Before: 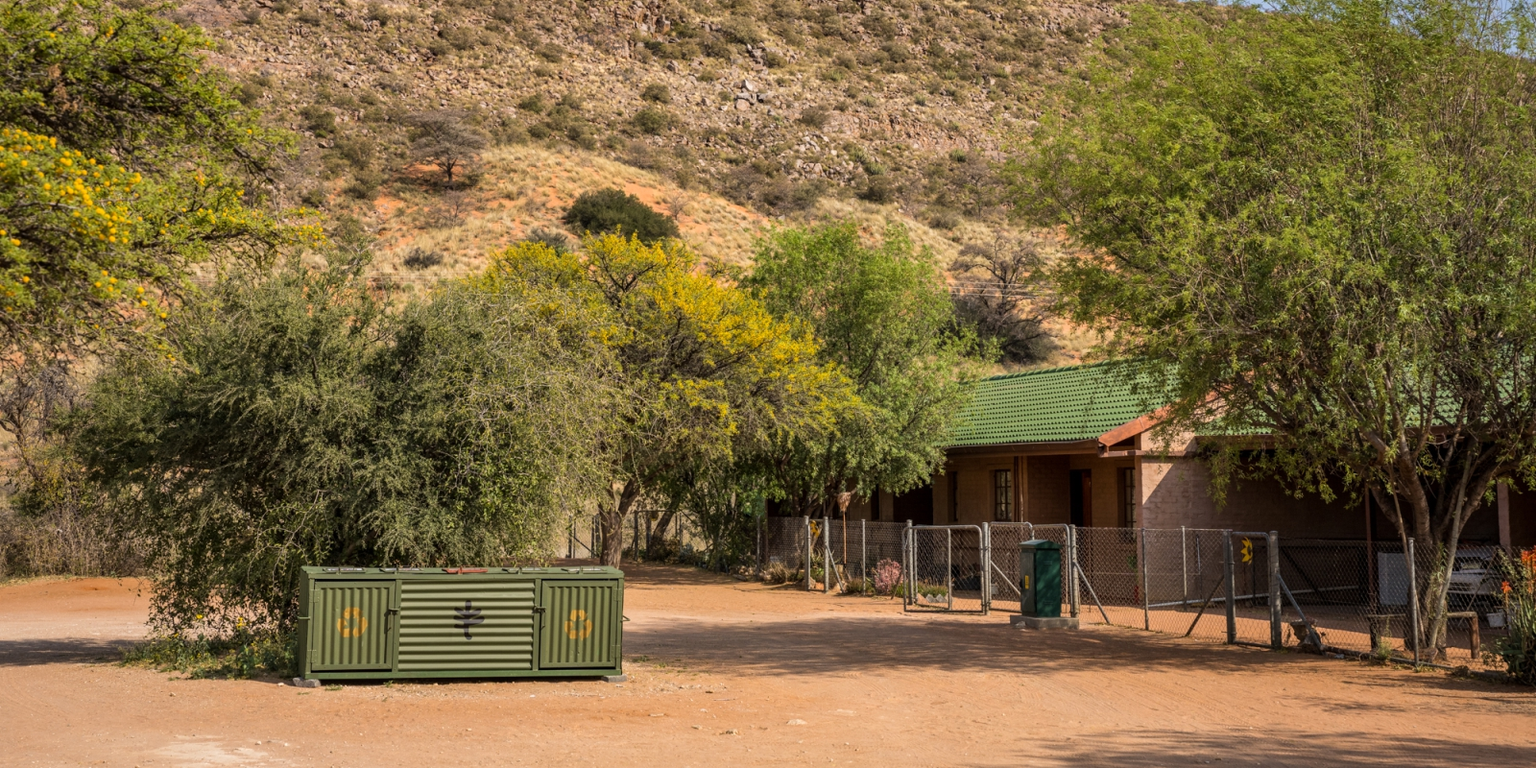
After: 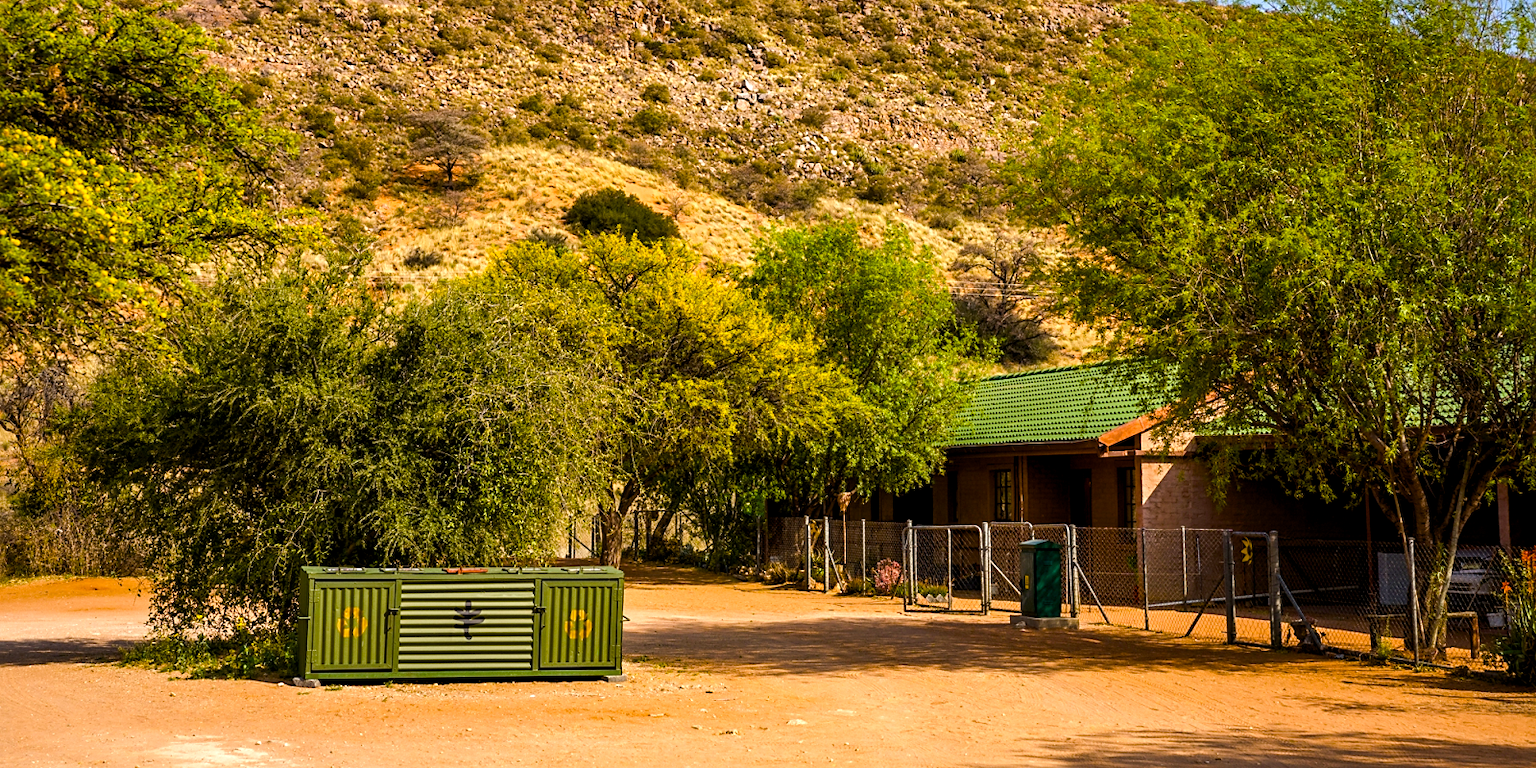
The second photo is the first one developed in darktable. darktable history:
sharpen: radius 1.864, amount 0.398, threshold 1.271
exposure: exposure -0.153 EV, compensate highlight preservation false
color balance rgb: global offset › luminance -0.37%, perceptual saturation grading › highlights -17.77%, perceptual saturation grading › mid-tones 33.1%, perceptual saturation grading › shadows 50.52%, perceptual brilliance grading › highlights 20%, perceptual brilliance grading › mid-tones 20%, perceptual brilliance grading › shadows -20%, global vibrance 50%
